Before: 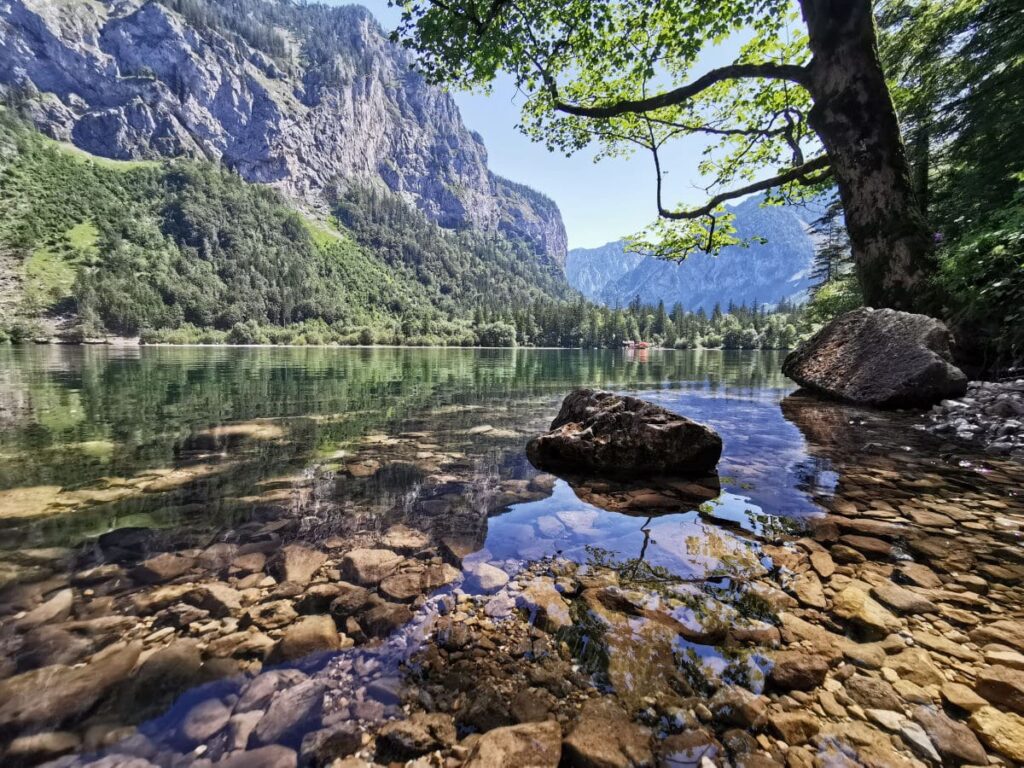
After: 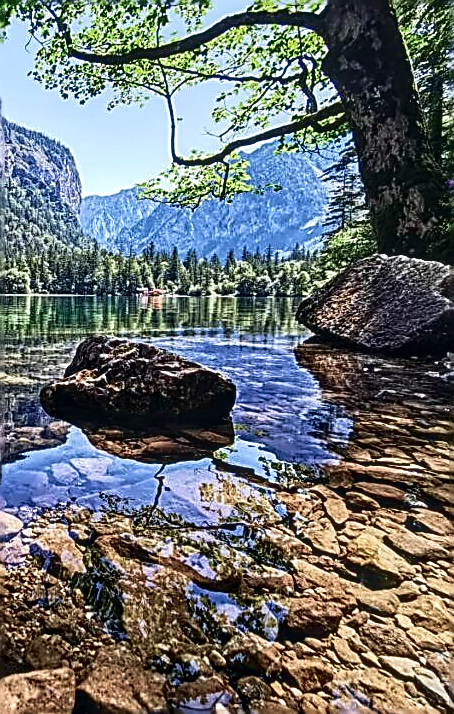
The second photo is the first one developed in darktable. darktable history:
crop: left 47.504%, top 6.904%, right 8.068%
sharpen: amount 1.992
velvia: on, module defaults
local contrast: detail 150%
tone curve: curves: ch0 [(0, 0.047) (0.15, 0.127) (0.46, 0.466) (0.751, 0.788) (1, 0.961)]; ch1 [(0, 0) (0.43, 0.408) (0.476, 0.469) (0.505, 0.501) (0.553, 0.557) (0.592, 0.58) (0.631, 0.625) (1, 1)]; ch2 [(0, 0) (0.505, 0.495) (0.55, 0.557) (0.583, 0.573) (1, 1)], color space Lab, independent channels, preserve colors none
